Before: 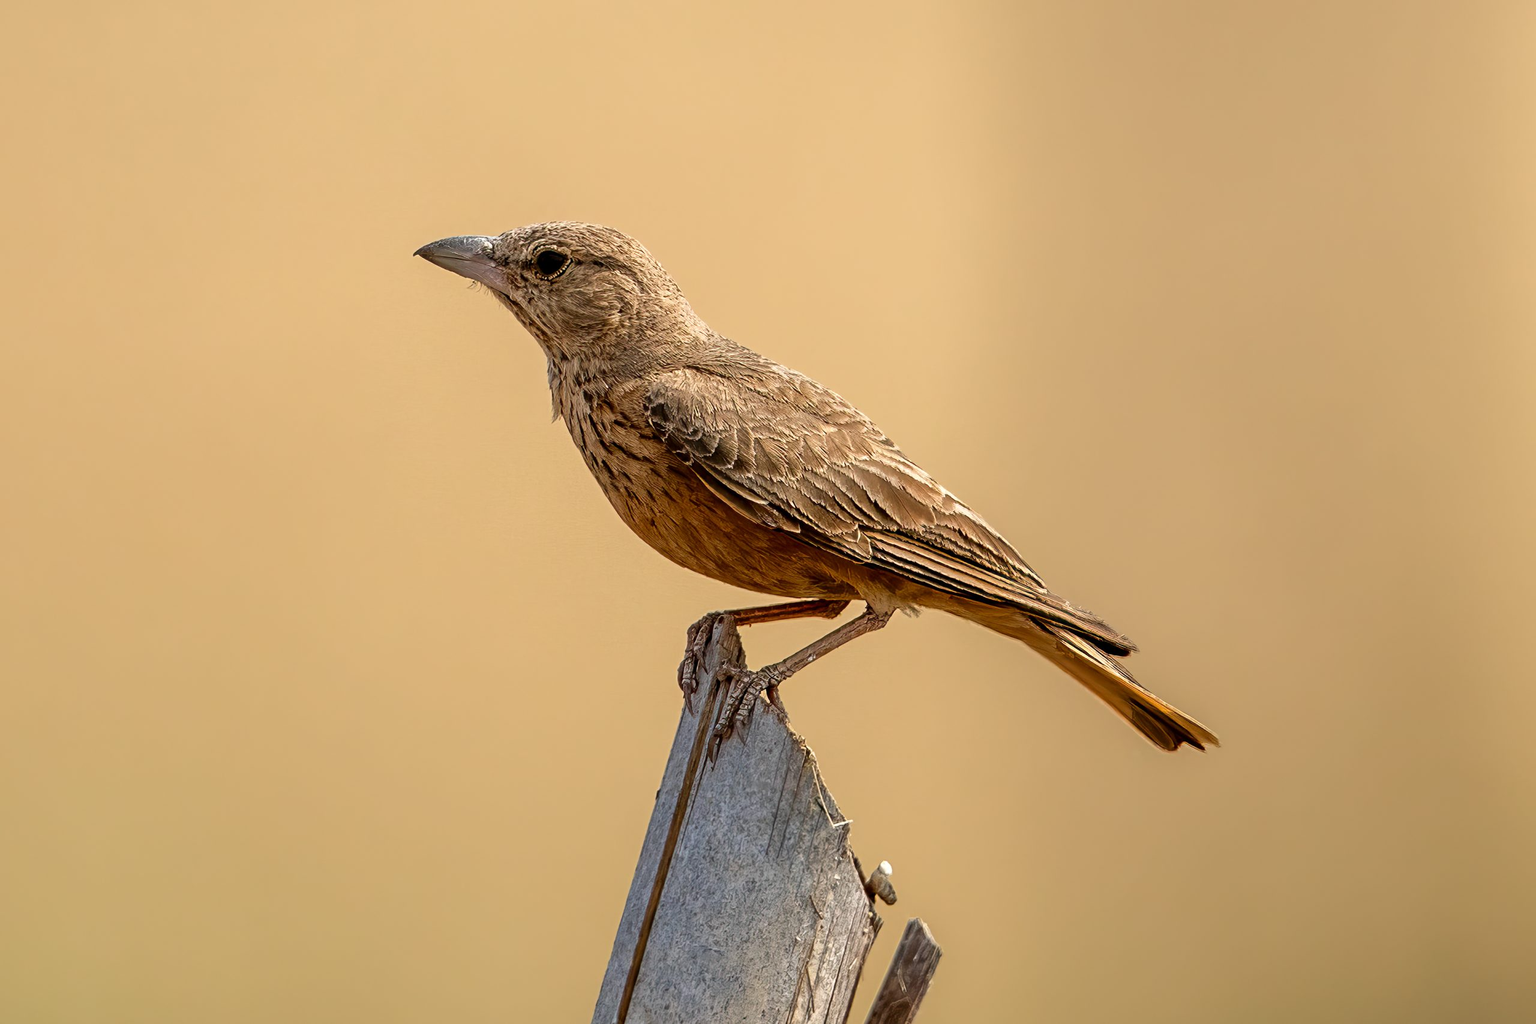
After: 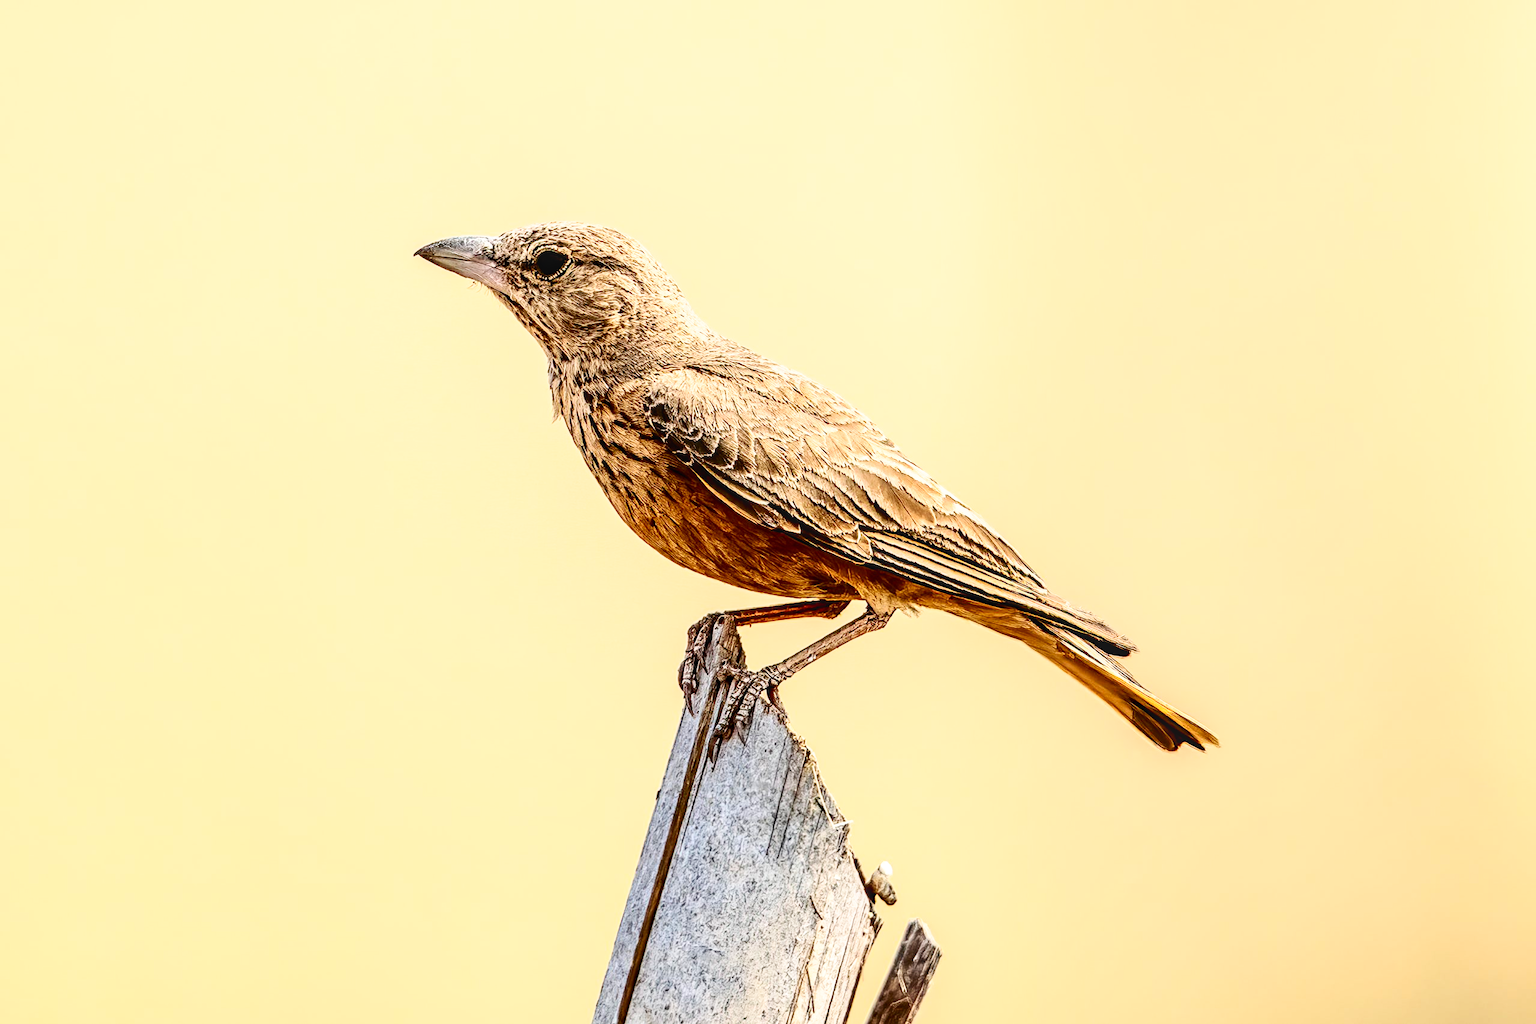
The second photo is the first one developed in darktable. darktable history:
contrast brightness saturation: contrast 0.382, brightness 0.103
base curve: curves: ch0 [(0, 0) (0.005, 0.002) (0.15, 0.3) (0.4, 0.7) (0.75, 0.95) (1, 1)], preserve colors none
local contrast: on, module defaults
